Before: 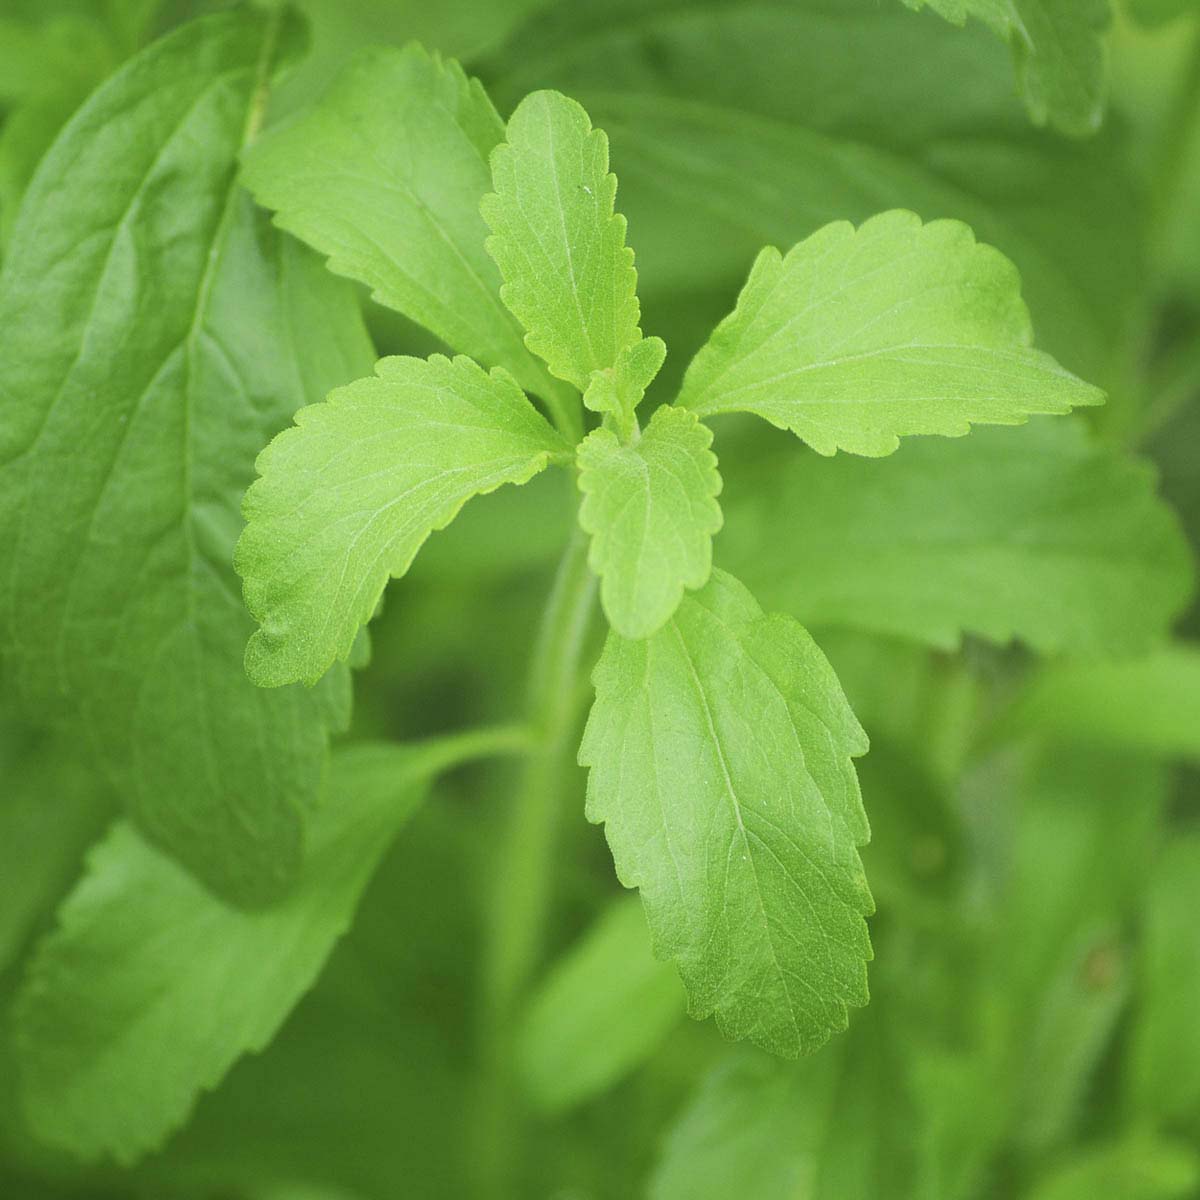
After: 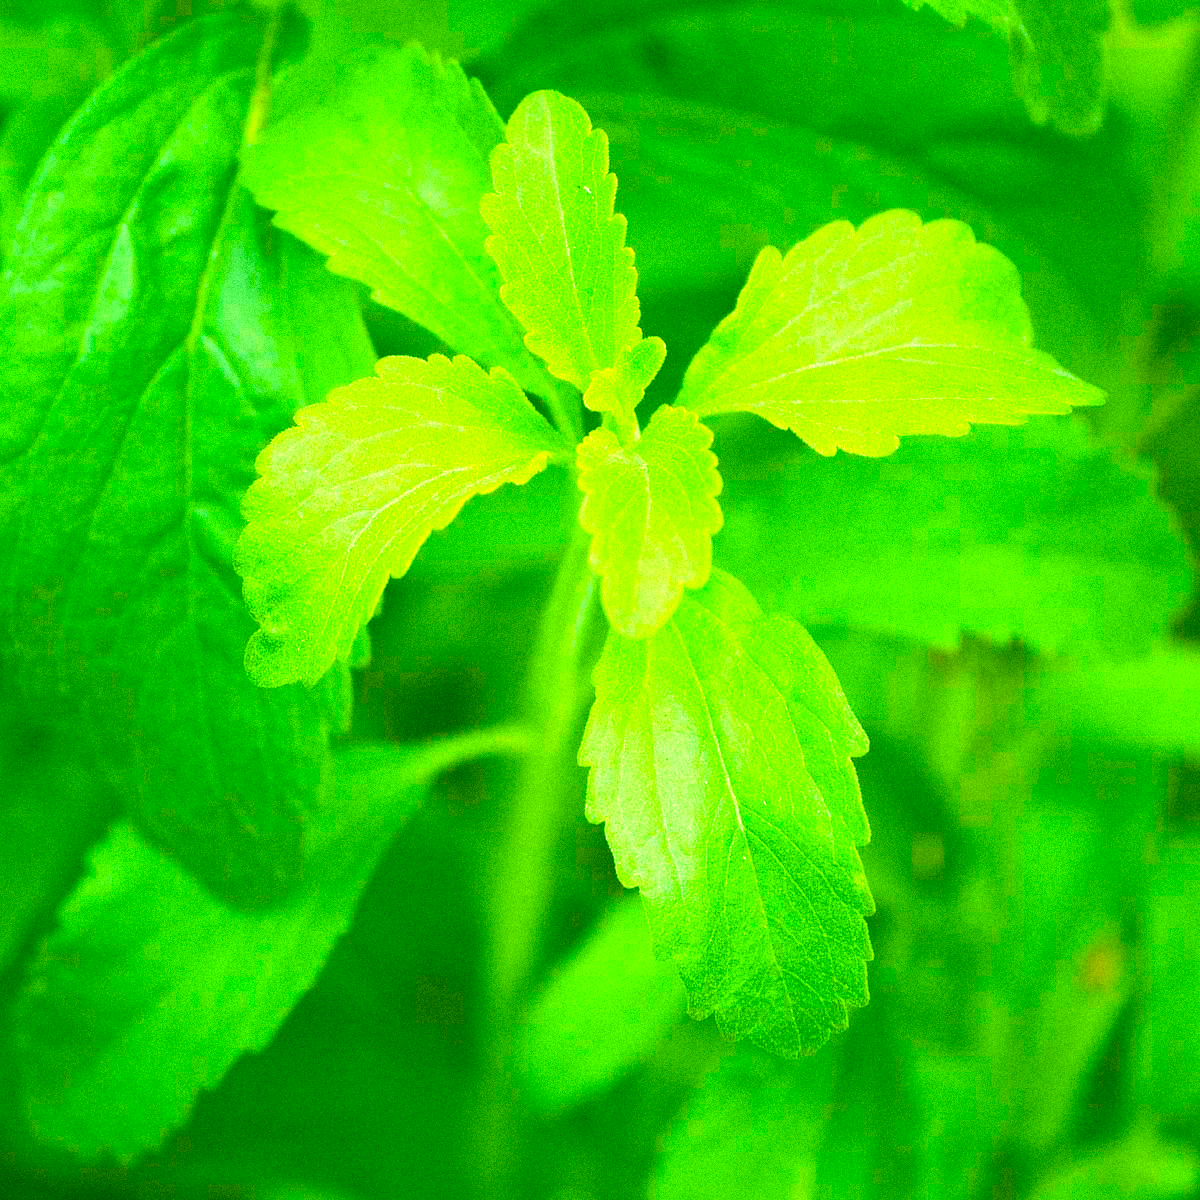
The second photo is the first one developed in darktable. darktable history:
color balance rgb: linear chroma grading › shadows 10%, linear chroma grading › highlights 10%, linear chroma grading › global chroma 15%, linear chroma grading › mid-tones 15%, perceptual saturation grading › global saturation 40%, perceptual saturation grading › highlights -25%, perceptual saturation grading › mid-tones 35%, perceptual saturation grading › shadows 35%, perceptual brilliance grading › global brilliance 11.29%, global vibrance 11.29%
velvia: on, module defaults
grain: mid-tones bias 0%
exposure: exposure 0.556 EV, compensate highlight preservation false
